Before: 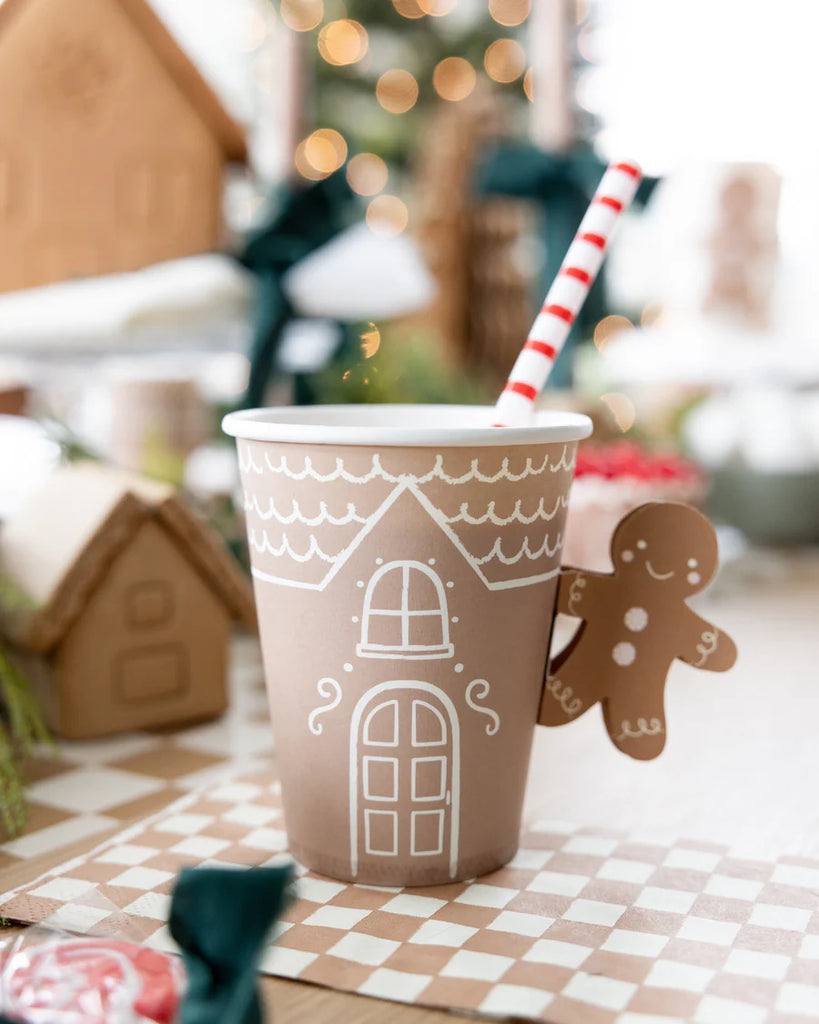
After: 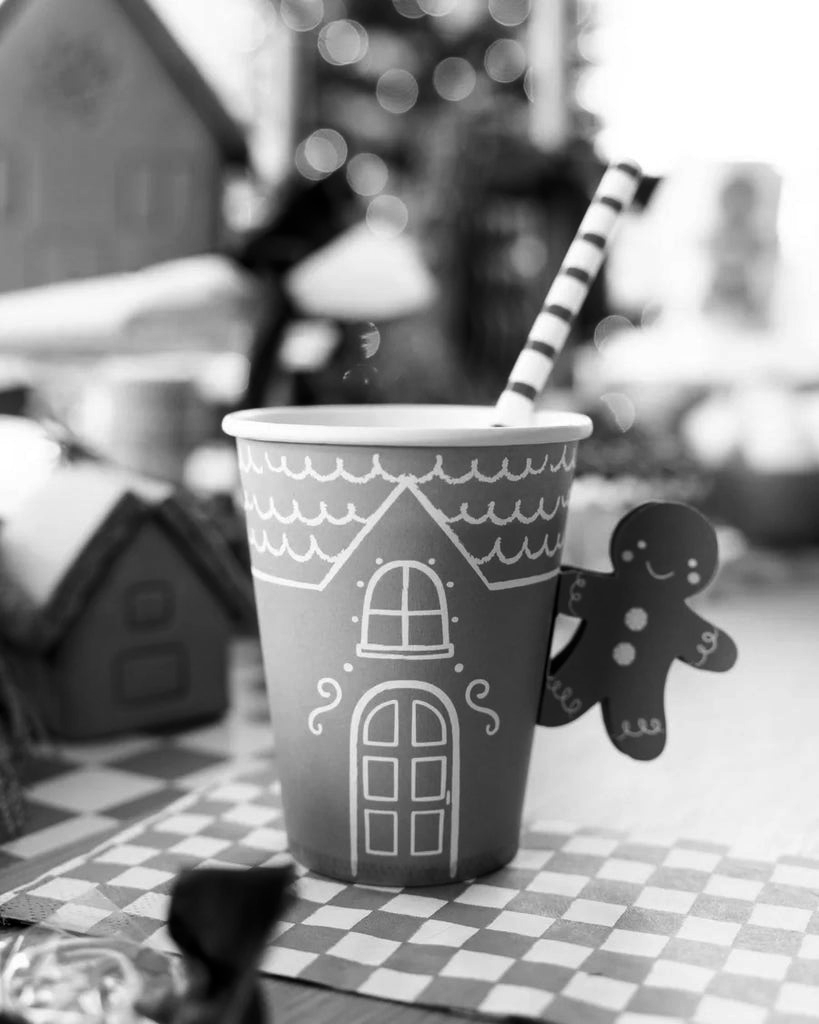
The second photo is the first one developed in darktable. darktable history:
color calibration: output gray [0.23, 0.37, 0.4, 0], x 0.37, y 0.382, temperature 4320.12 K
contrast brightness saturation: contrast 0.1, brightness -0.271, saturation 0.14
